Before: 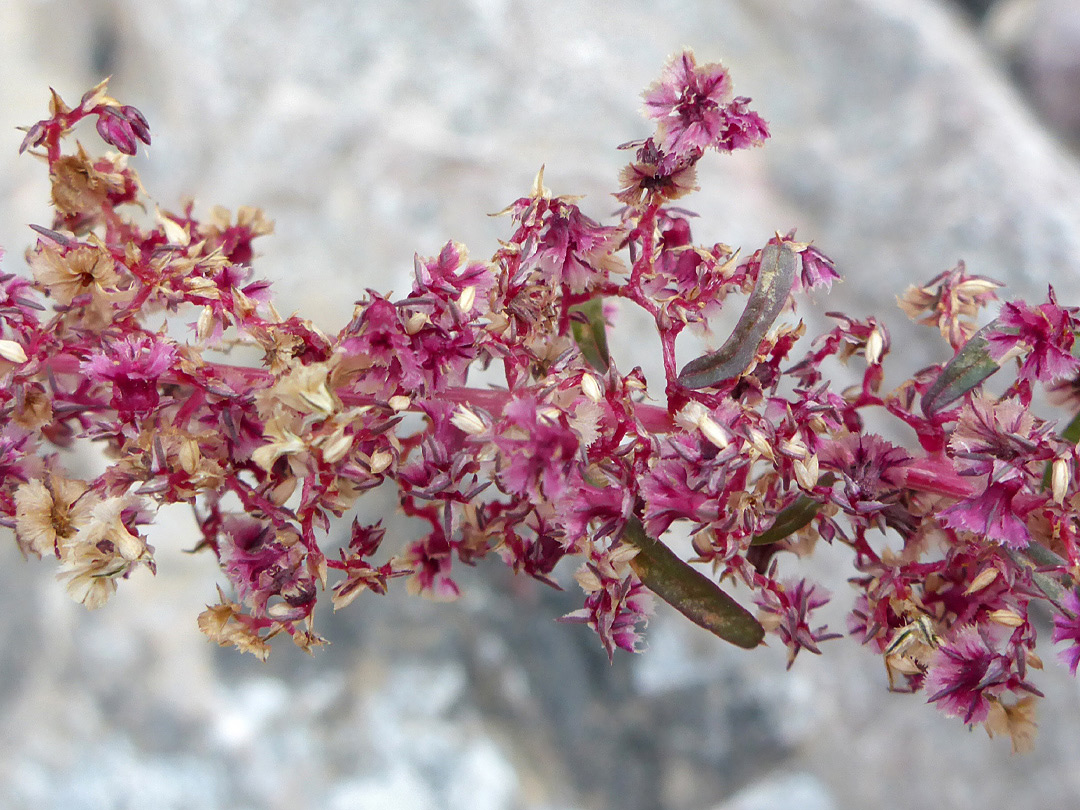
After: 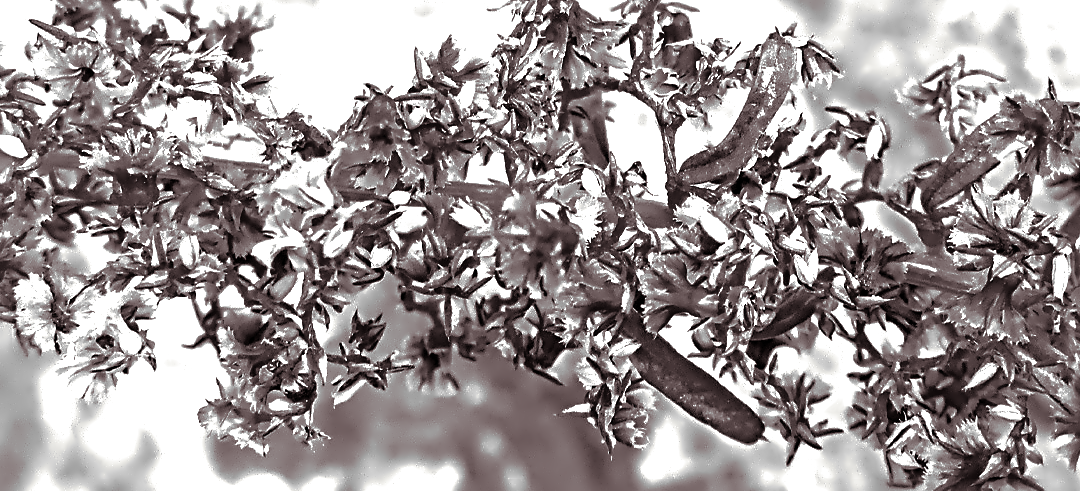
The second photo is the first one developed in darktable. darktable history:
base curve: curves: ch0 [(0, 0) (0.826, 0.587) (1, 1)]
exposure: black level correction 0, exposure 0.9 EV, compensate highlight preservation false
crop and rotate: top 25.357%, bottom 13.942%
contrast equalizer: octaves 7, y [[0.5, 0.542, 0.583, 0.625, 0.667, 0.708], [0.5 ×6], [0.5 ×6], [0, 0.033, 0.067, 0.1, 0.133, 0.167], [0, 0.05, 0.1, 0.15, 0.2, 0.25]]
split-toning: shadows › saturation 0.24, highlights › hue 54°, highlights › saturation 0.24
monochrome: on, module defaults
sharpen: radius 4.883
color calibration: x 0.37, y 0.382, temperature 4313.32 K
